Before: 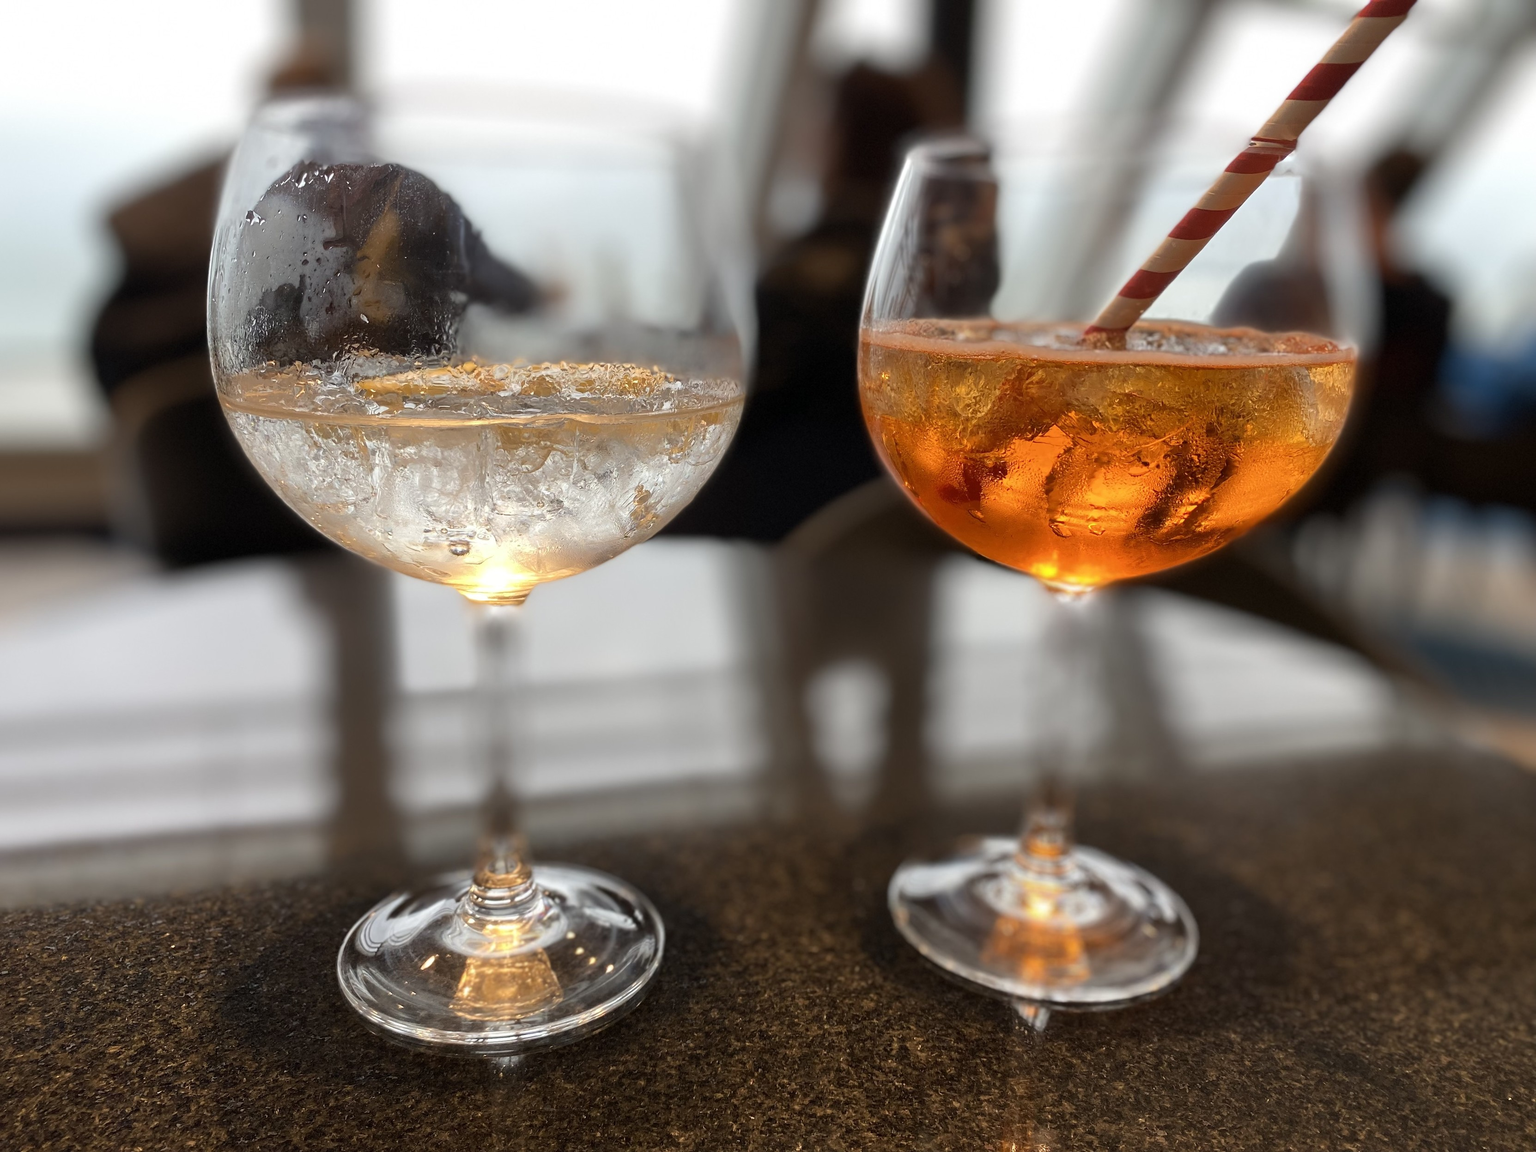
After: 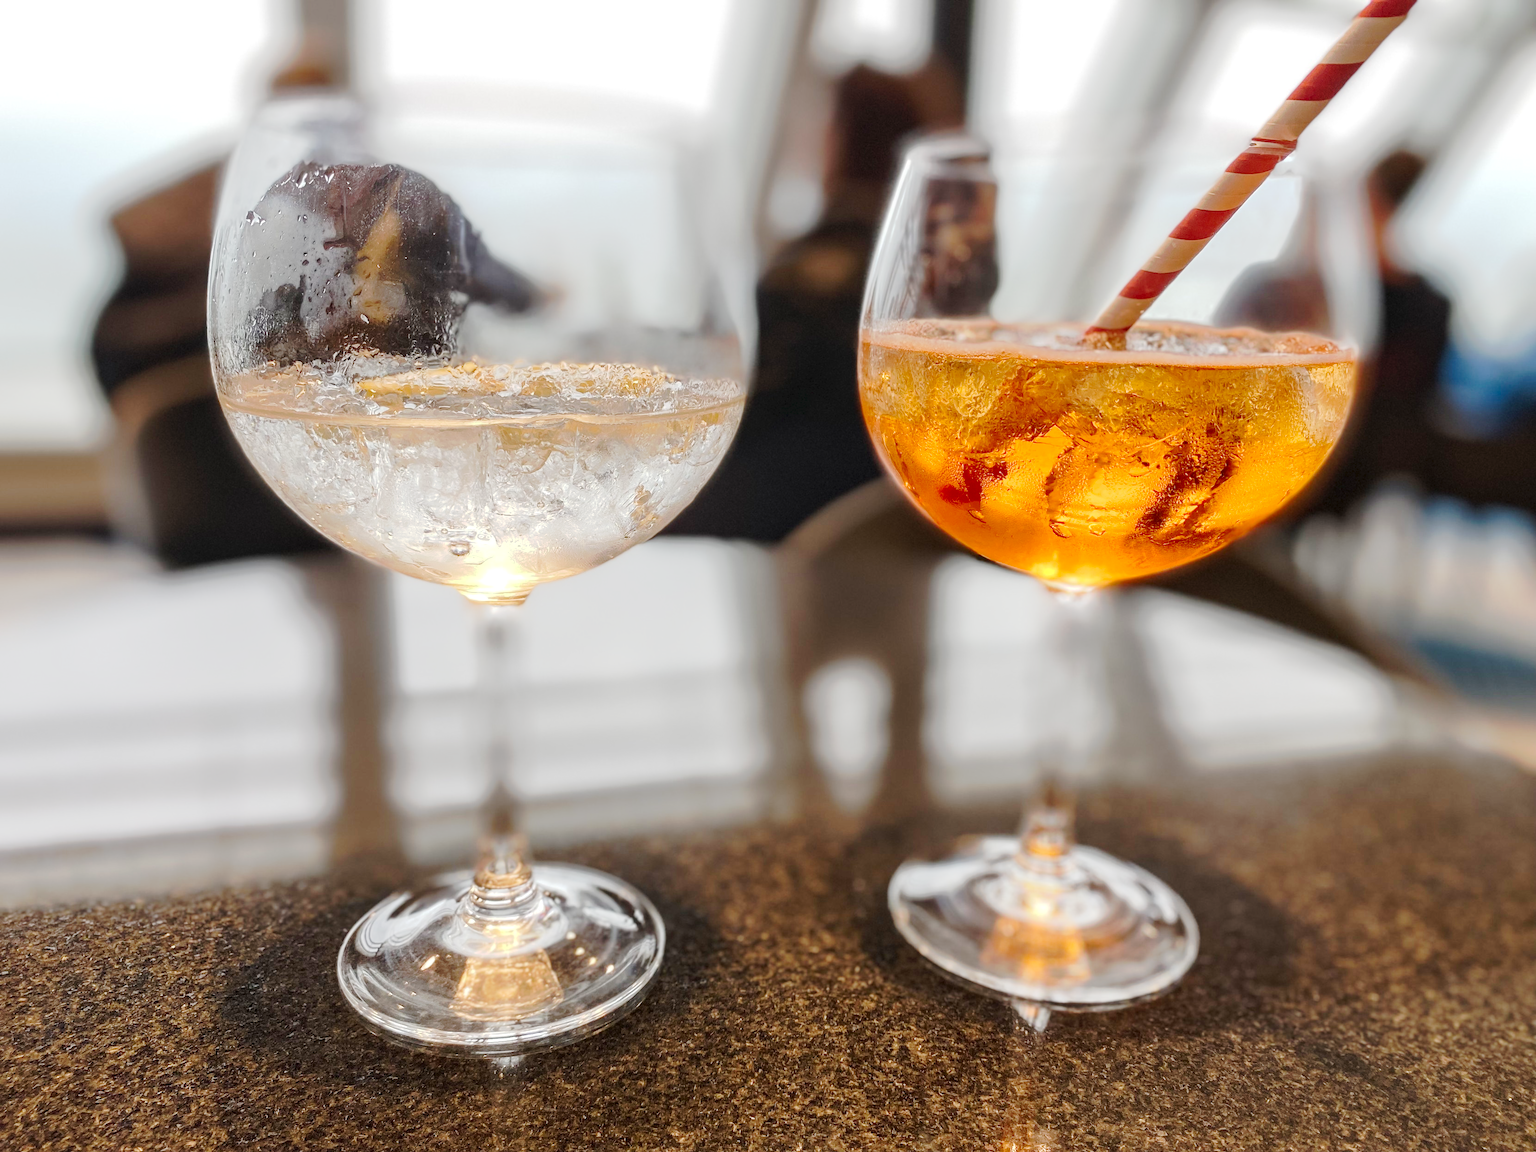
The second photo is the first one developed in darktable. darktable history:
tone curve: curves: ch0 [(0, 0) (0.003, 0.021) (0.011, 0.033) (0.025, 0.059) (0.044, 0.097) (0.069, 0.141) (0.1, 0.186) (0.136, 0.237) (0.177, 0.298) (0.224, 0.378) (0.277, 0.47) (0.335, 0.542) (0.399, 0.605) (0.468, 0.678) (0.543, 0.724) (0.623, 0.787) (0.709, 0.829) (0.801, 0.875) (0.898, 0.912) (1, 1)], preserve colors none
local contrast: on, module defaults
